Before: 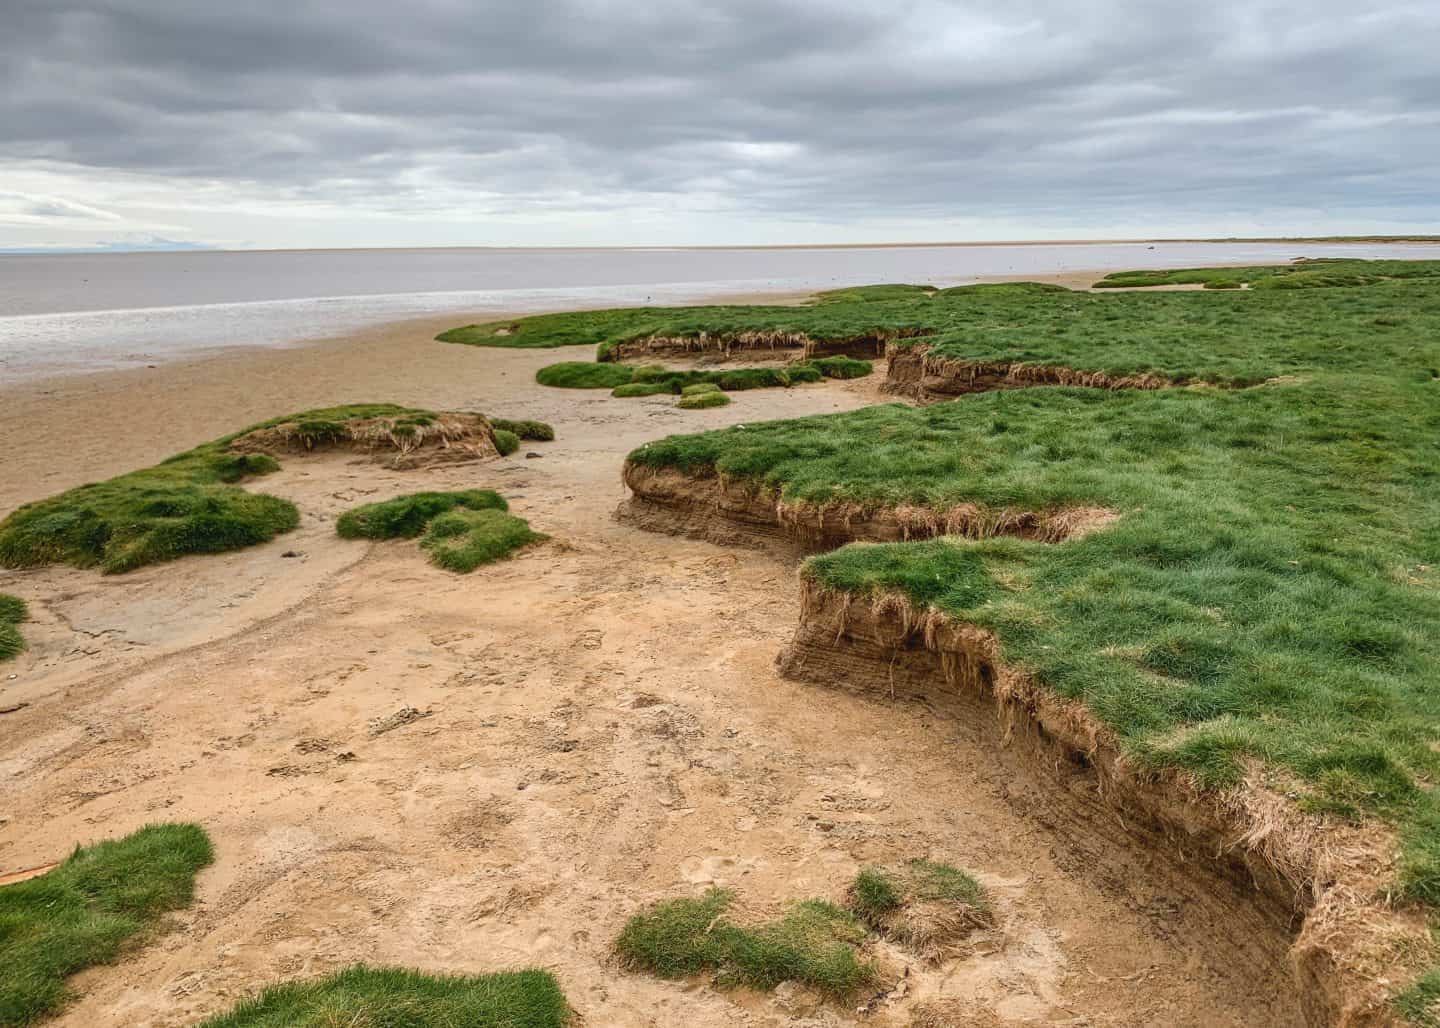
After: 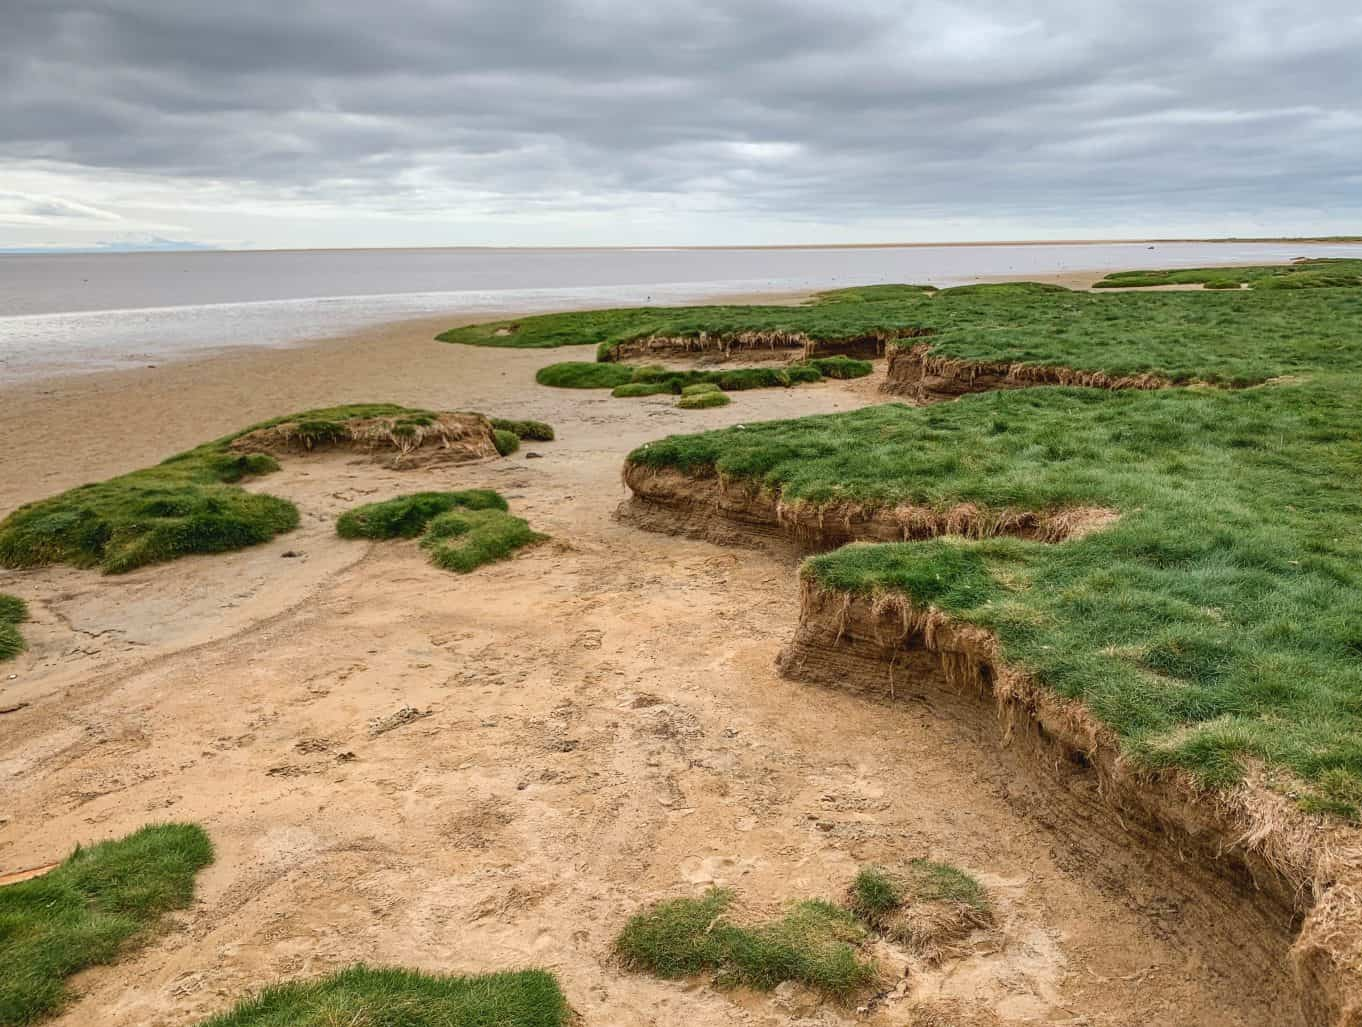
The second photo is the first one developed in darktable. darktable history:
crop and rotate: left 0%, right 5.347%
